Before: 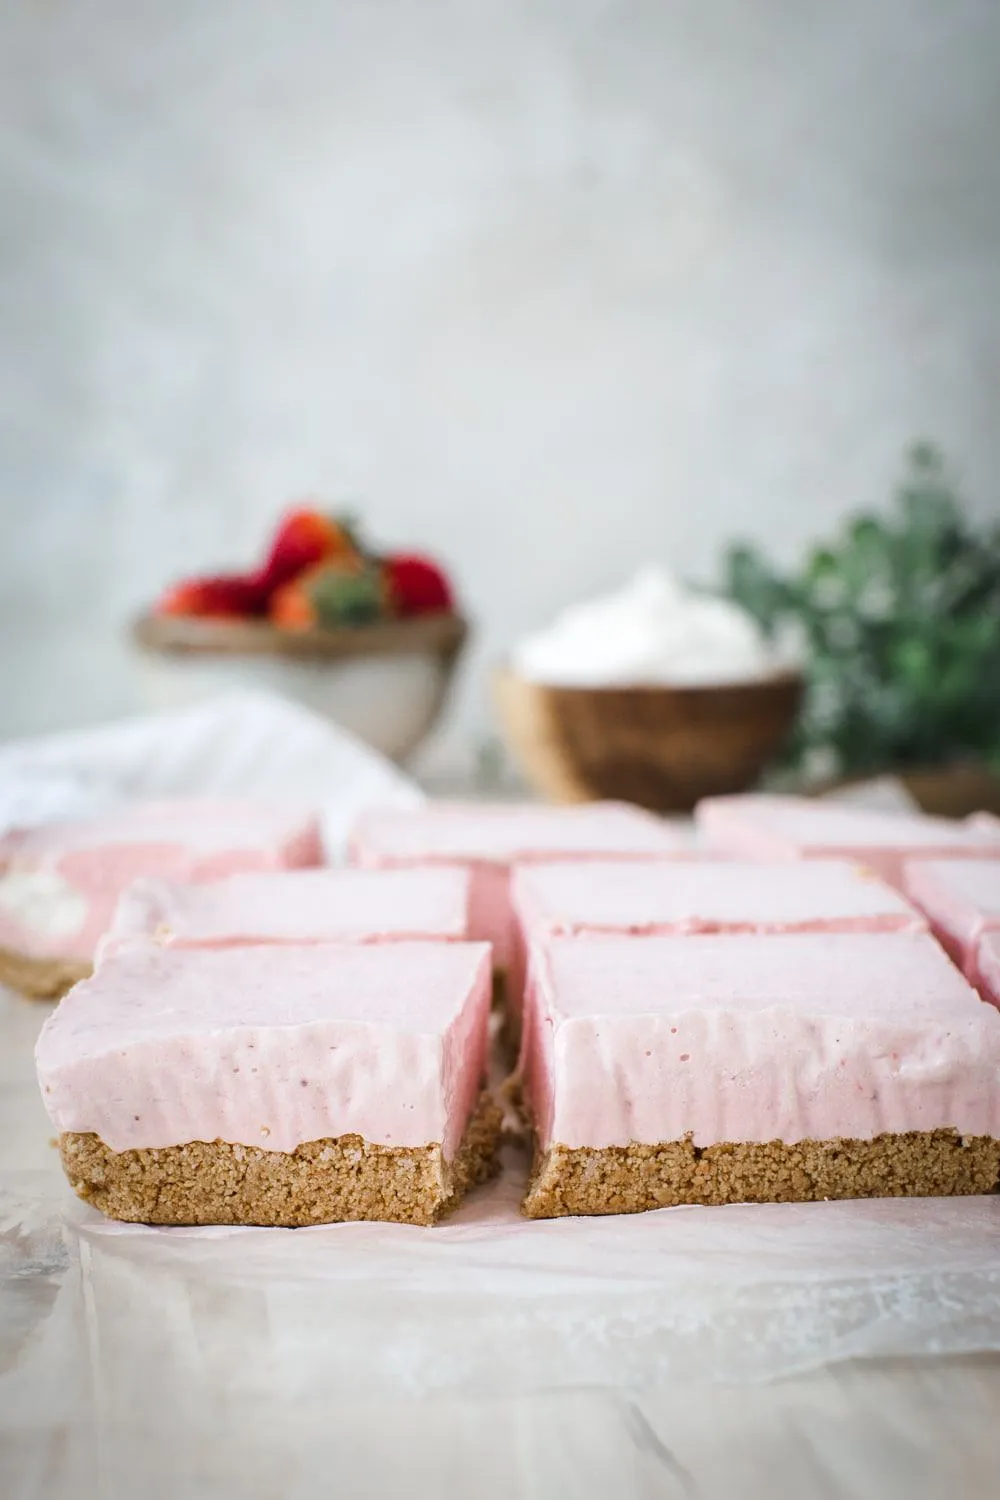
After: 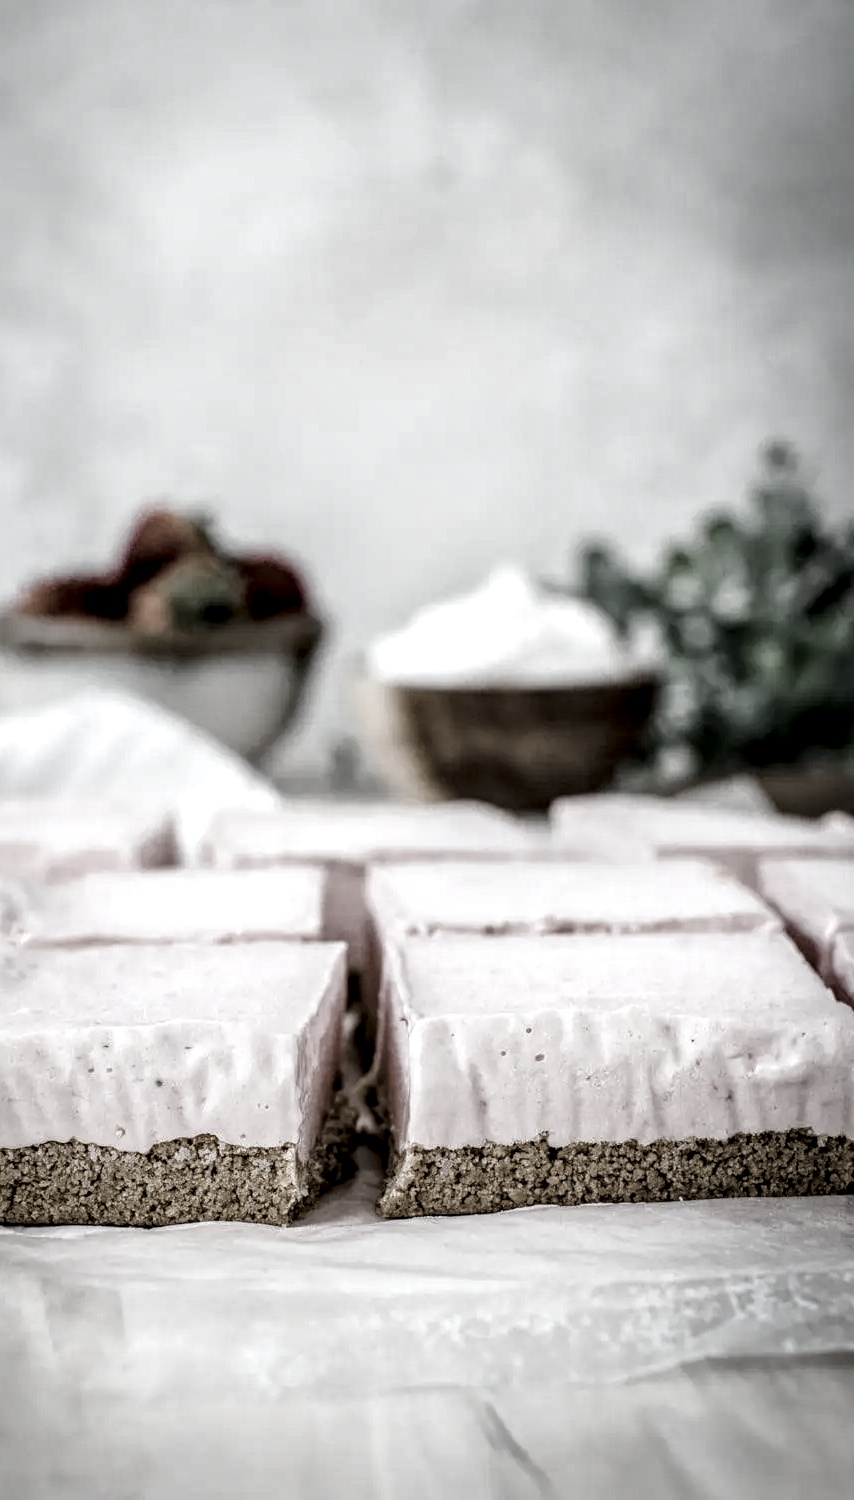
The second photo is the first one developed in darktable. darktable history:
local contrast: highlights 22%, detail 198%
crop and rotate: left 14.535%
color correction: highlights b* 0.014, saturation 0.164
color balance rgb: linear chroma grading › global chroma 39.796%, perceptual saturation grading › global saturation 20%, perceptual saturation grading › highlights -14.3%, perceptual saturation grading › shadows 49.335%, global vibrance 0.277%
